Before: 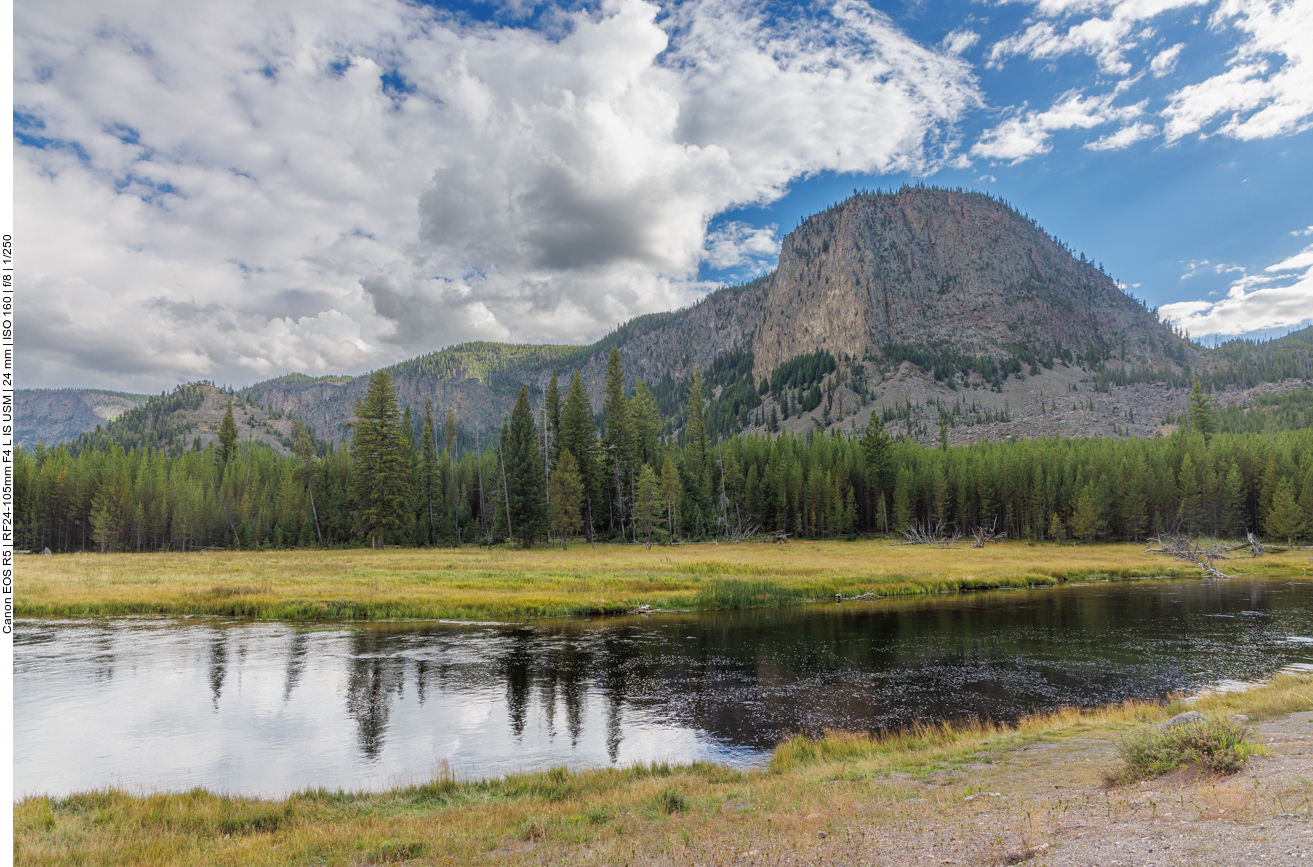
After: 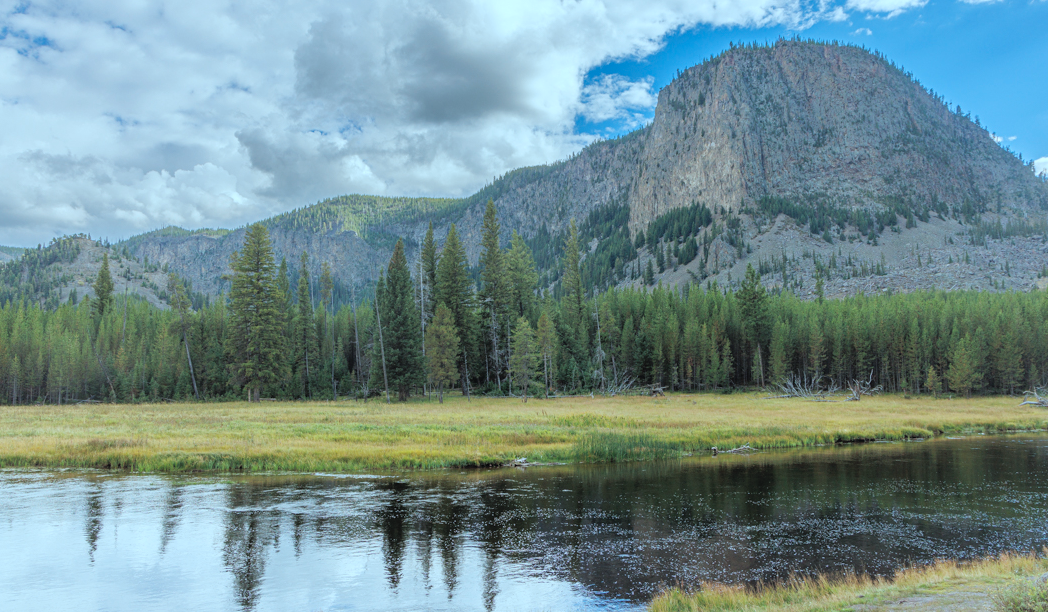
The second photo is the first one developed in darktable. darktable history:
contrast brightness saturation: brightness 0.118
color correction: highlights a* -11.69, highlights b* -15.8
crop: left 9.463%, top 17.016%, right 10.717%, bottom 12.363%
